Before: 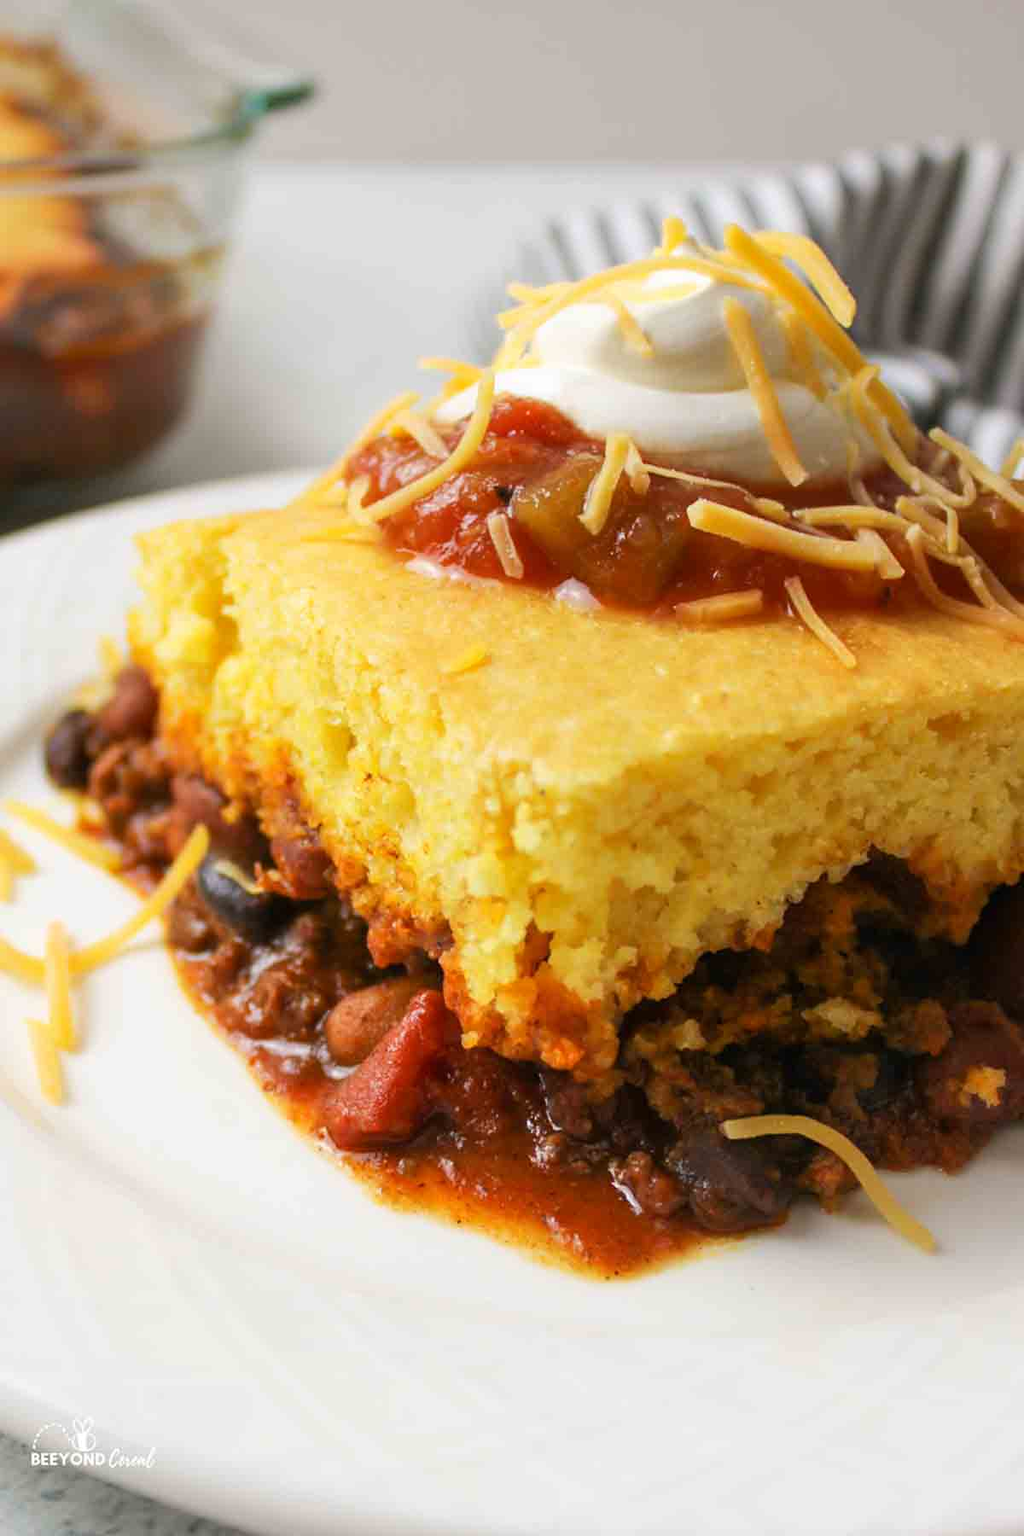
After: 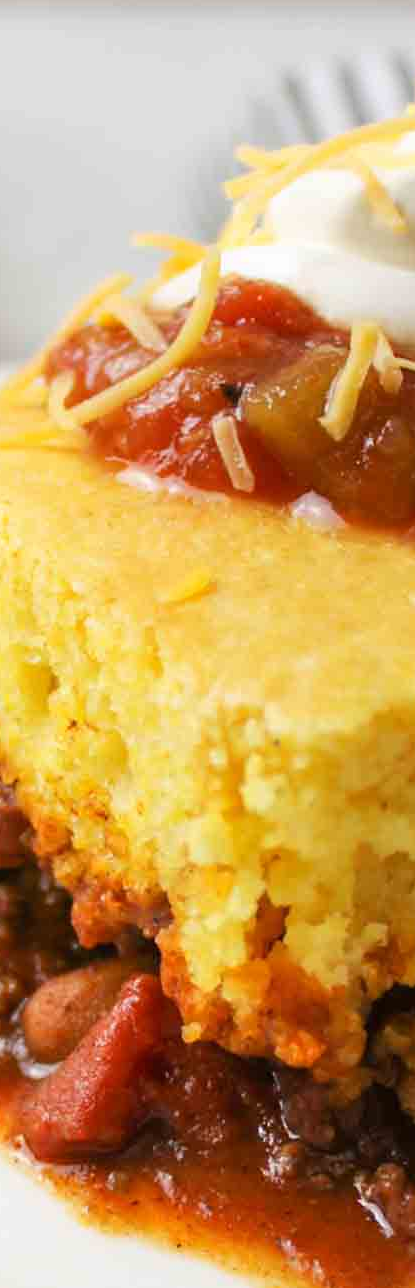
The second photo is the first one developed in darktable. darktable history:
crop and rotate: left 29.925%, top 10.386%, right 35.458%, bottom 18.041%
